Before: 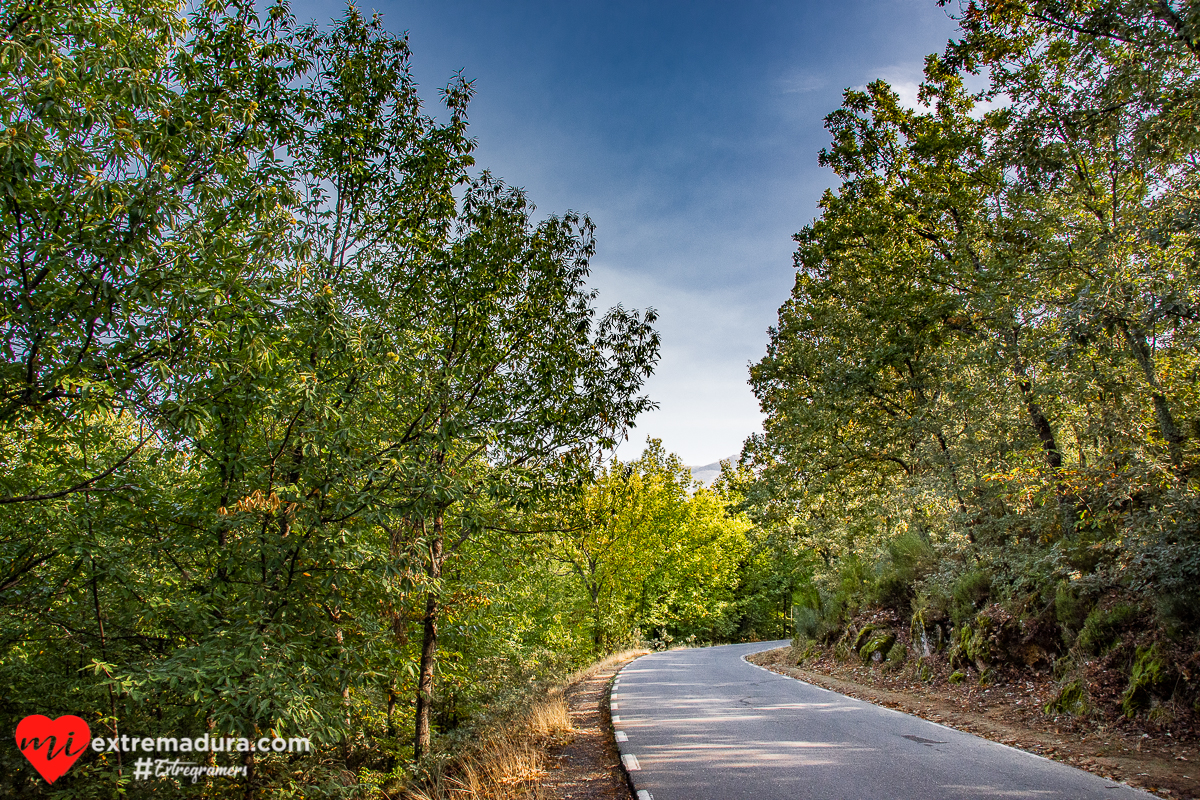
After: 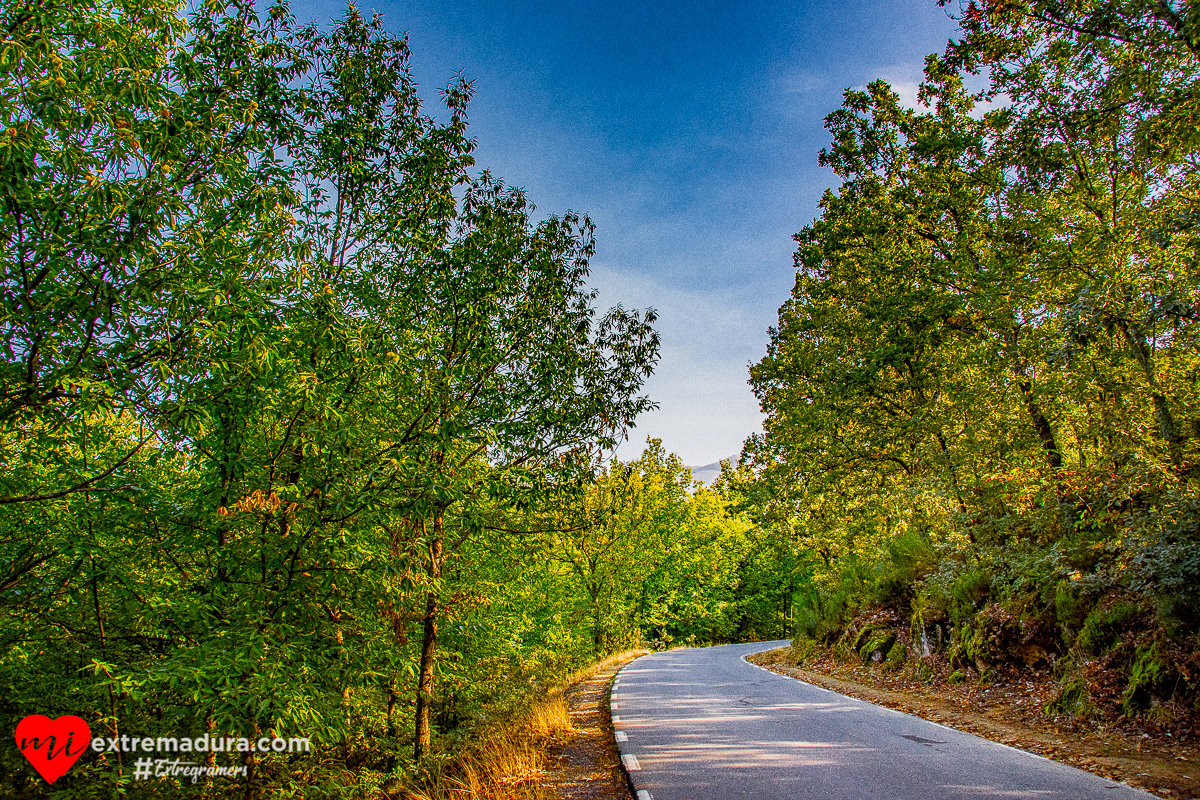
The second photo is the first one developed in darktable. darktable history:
sharpen: amount 0.2
grain: coarseness 0.09 ISO
color balance: input saturation 134.34%, contrast -10.04%, contrast fulcrum 19.67%, output saturation 133.51%
exposure: exposure -0.116 EV, compensate exposure bias true, compensate highlight preservation false
local contrast: on, module defaults
